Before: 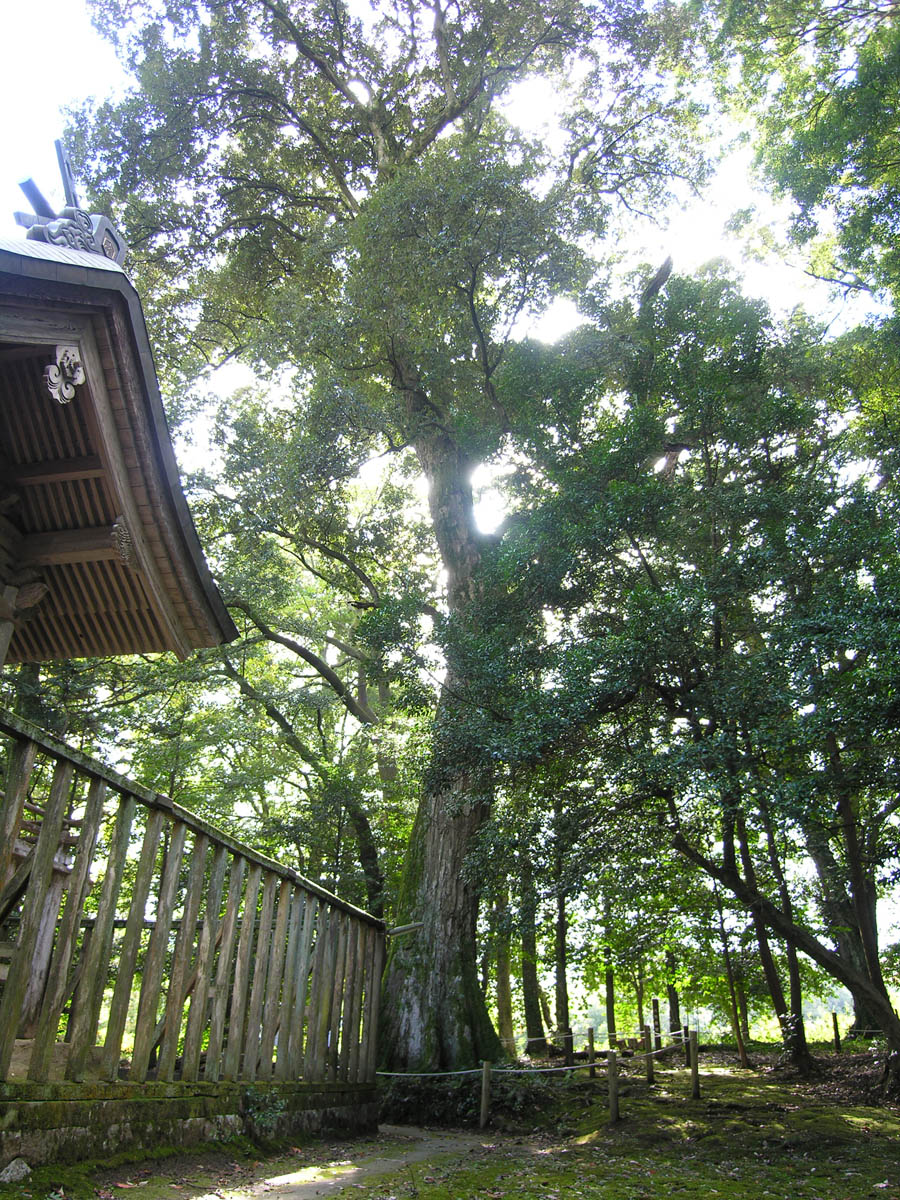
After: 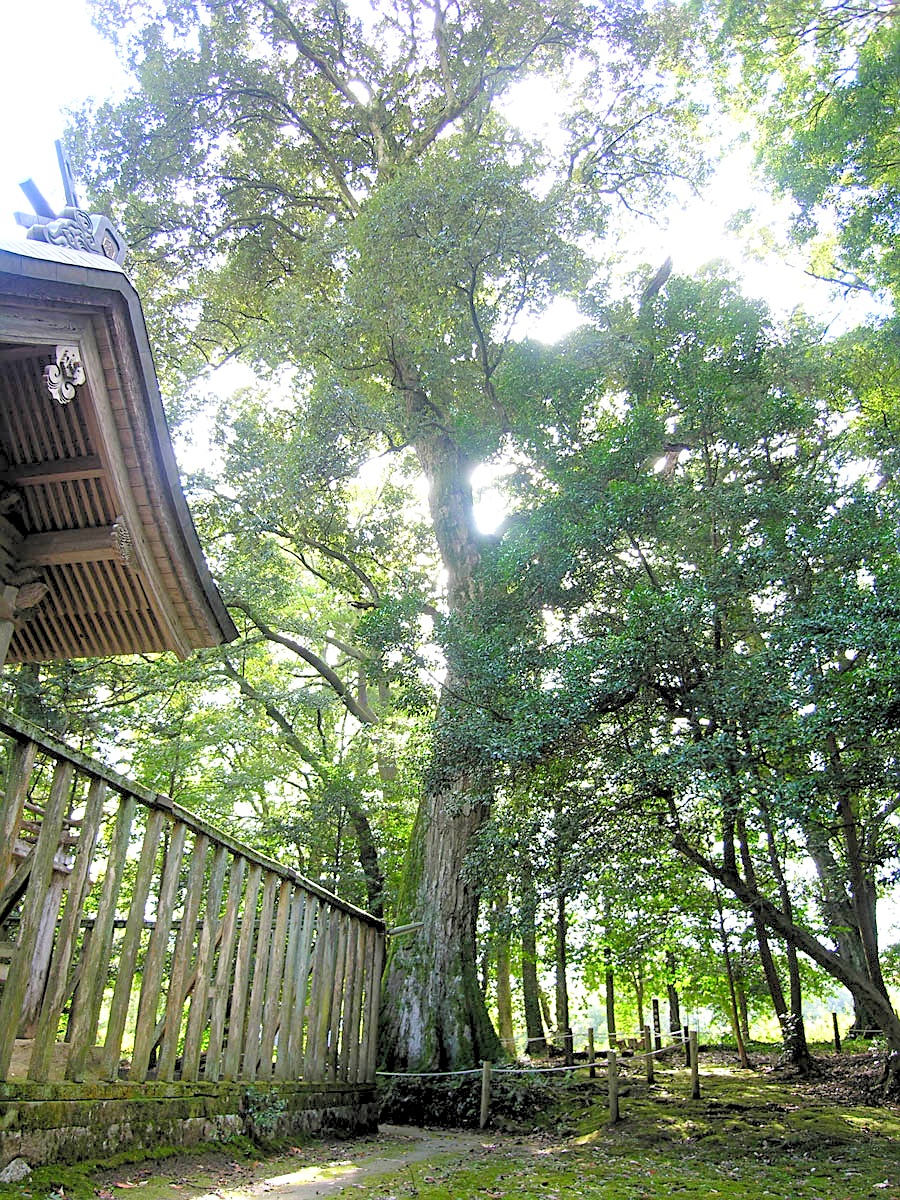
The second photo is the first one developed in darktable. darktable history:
levels: levels [0.072, 0.414, 0.976]
sharpen: on, module defaults
